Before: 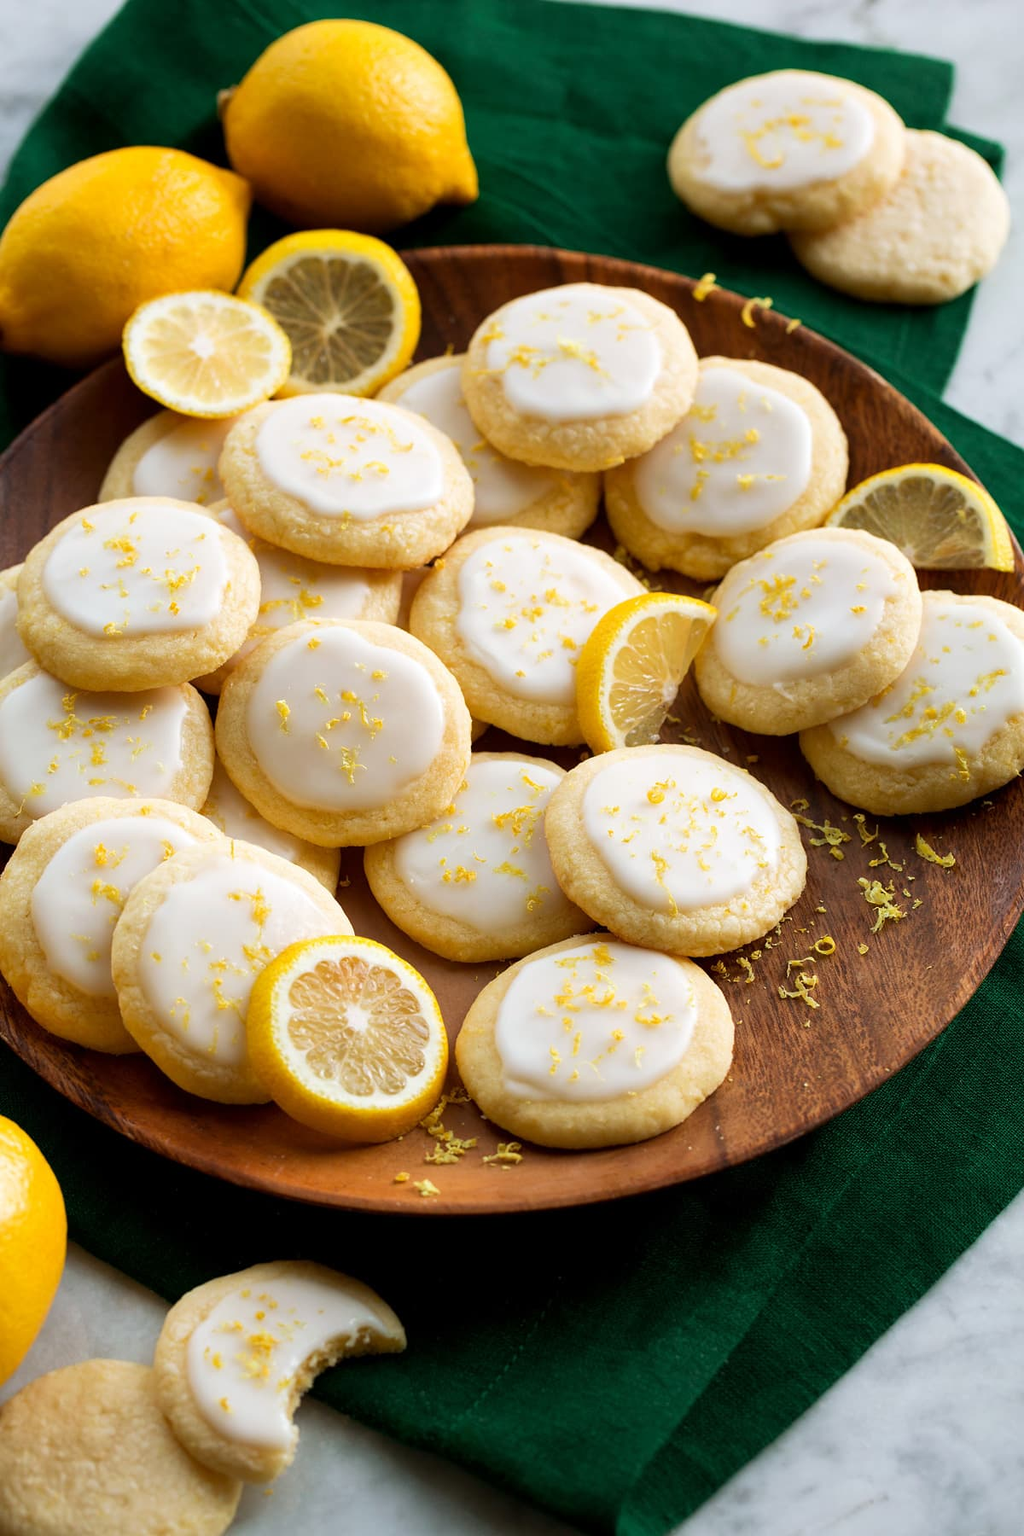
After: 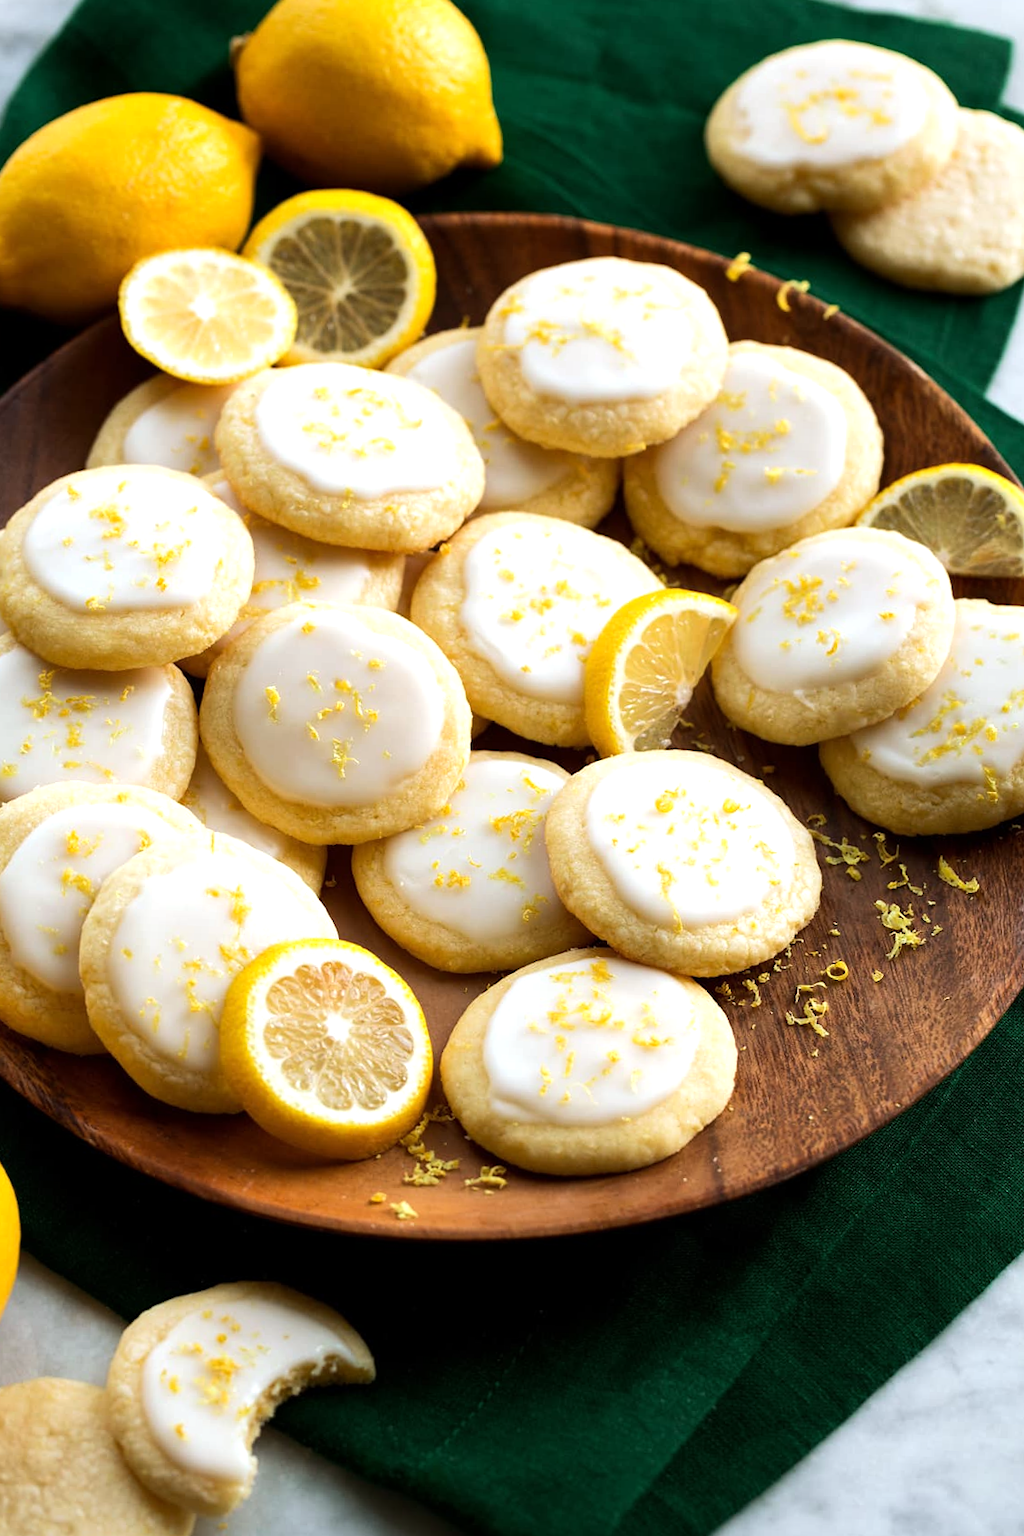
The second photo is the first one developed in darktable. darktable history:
tone equalizer: -8 EV -0.417 EV, -7 EV -0.389 EV, -6 EV -0.333 EV, -5 EV -0.222 EV, -3 EV 0.222 EV, -2 EV 0.333 EV, -1 EV 0.389 EV, +0 EV 0.417 EV, edges refinement/feathering 500, mask exposure compensation -1.57 EV, preserve details no
white balance: red 0.986, blue 1.01
crop and rotate: angle -2.38°
